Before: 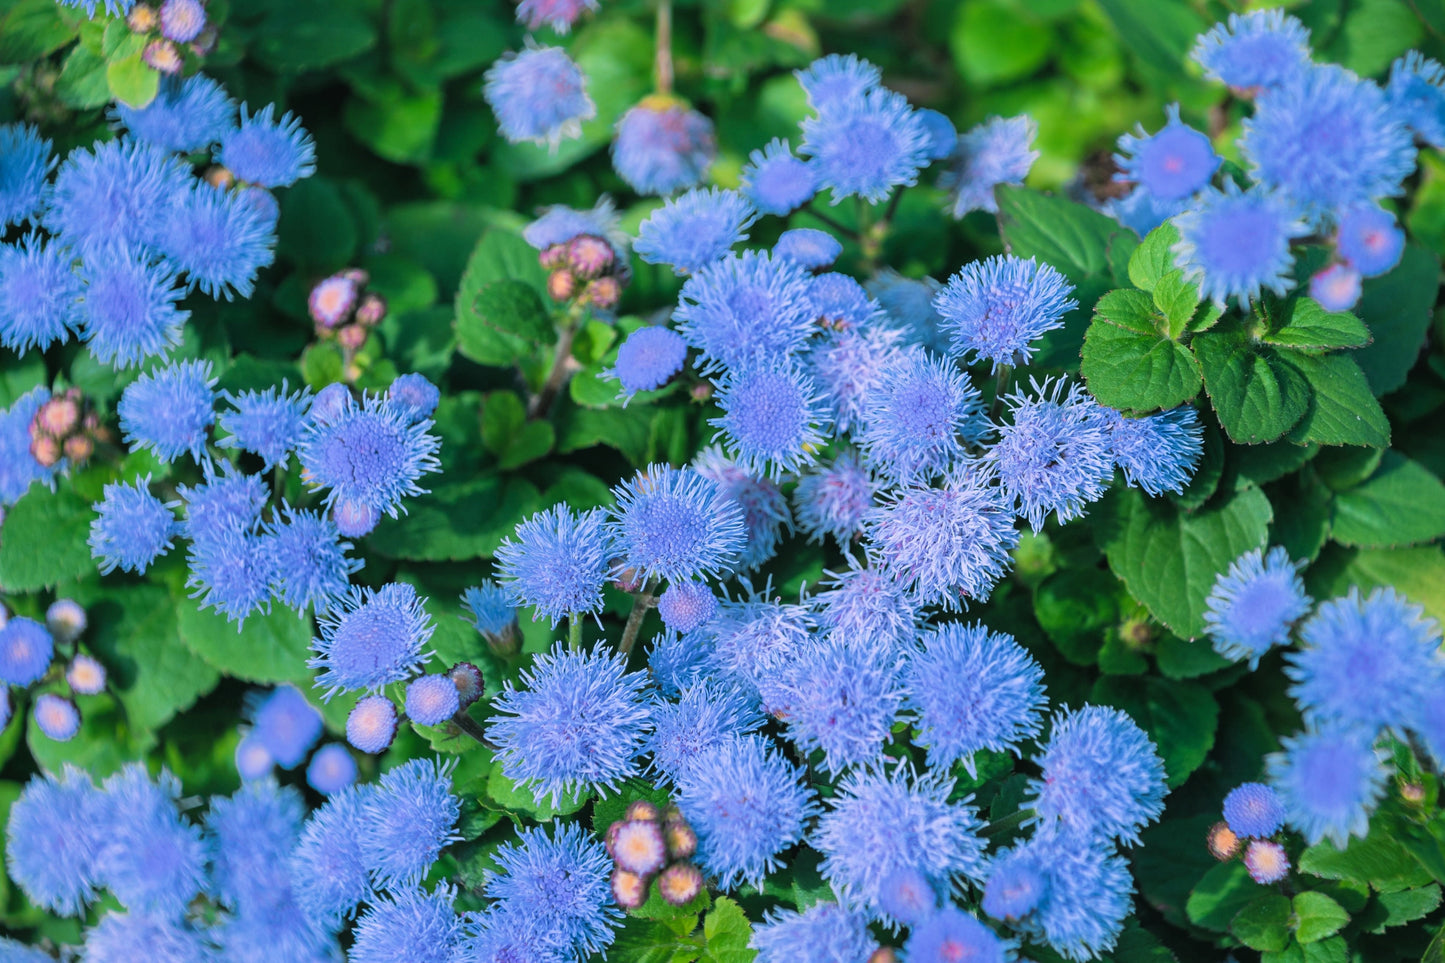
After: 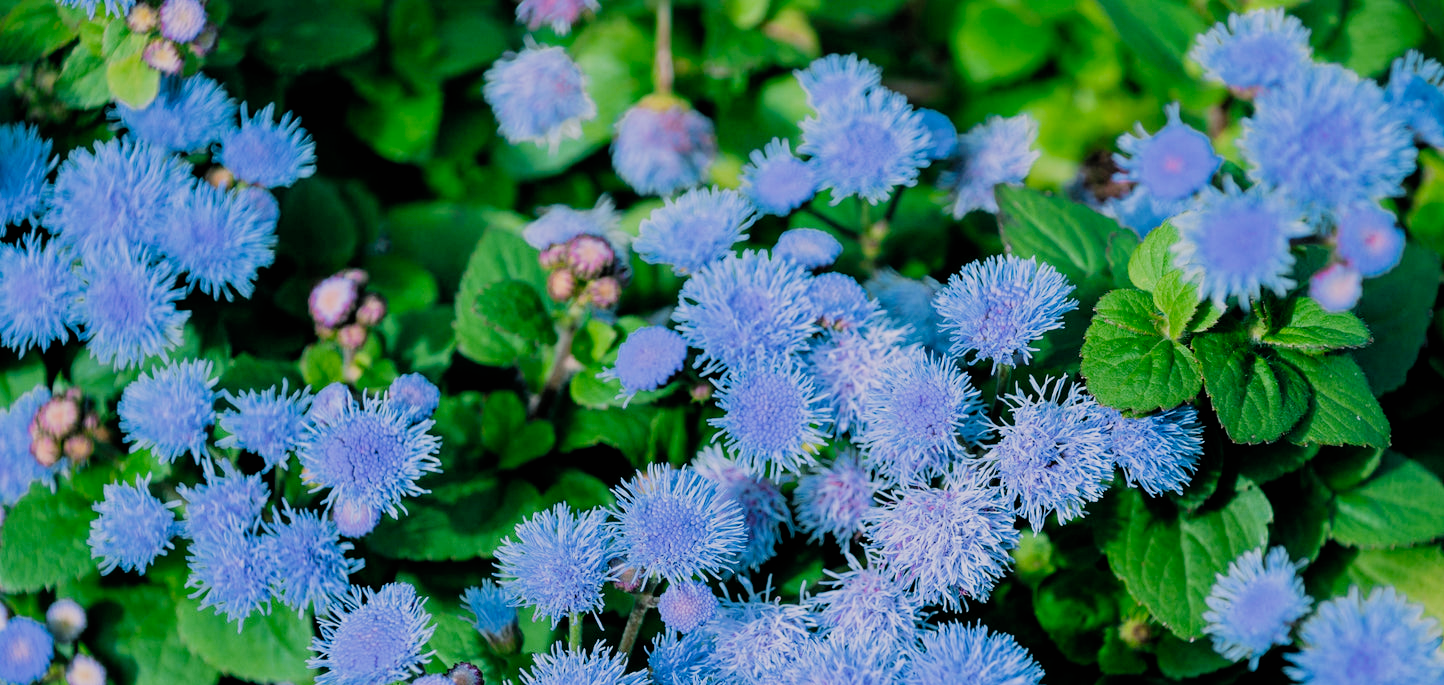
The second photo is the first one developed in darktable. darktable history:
crop: right 0.001%, bottom 28.777%
filmic rgb: black relative exposure -5 EV, white relative exposure 3.96 EV, threshold 5.99 EV, hardness 2.88, contrast 1.198, add noise in highlights 0.001, preserve chrominance no, color science v4 (2020), enable highlight reconstruction true
